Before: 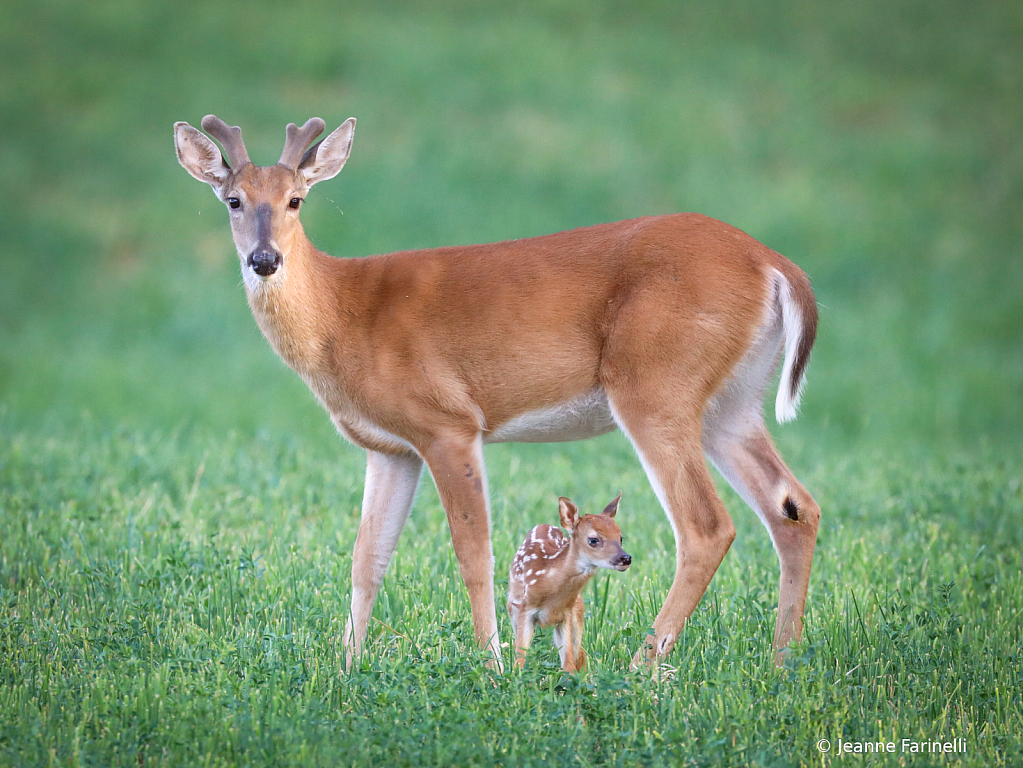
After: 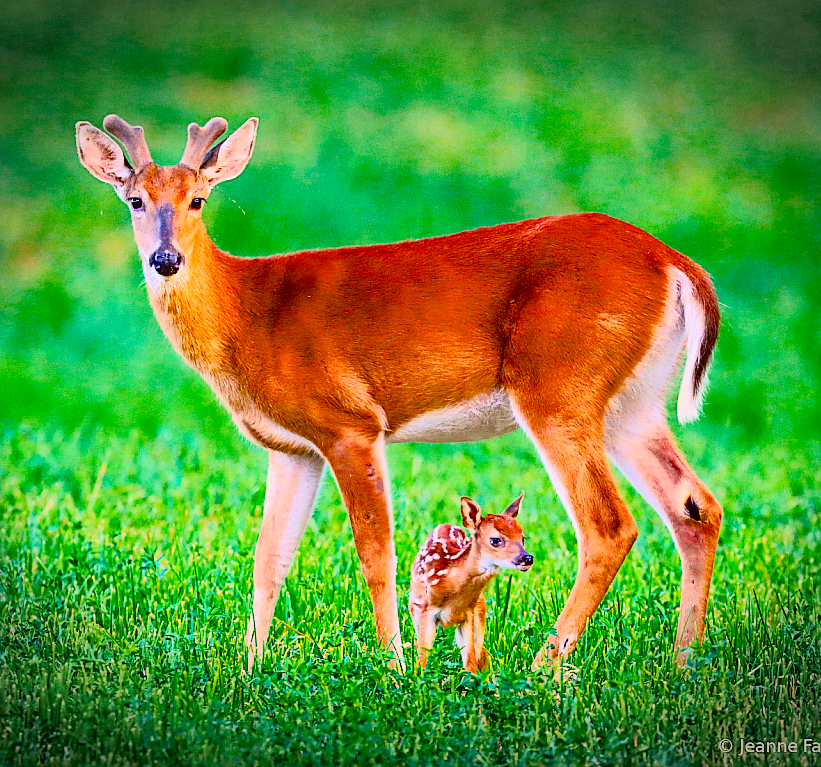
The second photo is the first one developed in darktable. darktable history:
contrast brightness saturation: contrast 0.271
tone curve: curves: ch0 [(0.024, 0) (0.075, 0.034) (0.145, 0.098) (0.257, 0.259) (0.408, 0.45) (0.611, 0.64) (0.81, 0.857) (1, 1)]; ch1 [(0, 0) (0.287, 0.198) (0.501, 0.506) (0.56, 0.57) (0.712, 0.777) (0.976, 0.992)]; ch2 [(0, 0) (0.5, 0.5) (0.523, 0.552) (0.59, 0.603) (0.681, 0.754) (1, 1)], color space Lab, independent channels, preserve colors none
exposure: black level correction 0, exposure 0.499 EV, compensate highlight preservation false
shadows and highlights: radius 122.43, shadows 21.52, white point adjustment -9.63, highlights -15.43, soften with gaussian
crop and rotate: left 9.589%, right 10.15%
vignetting: fall-off start 99.82%, width/height ratio 1.302
color balance rgb: power › hue 213.51°, highlights gain › chroma 2.84%, highlights gain › hue 61.27°, linear chroma grading › shadows 10.701%, linear chroma grading › highlights 10.421%, linear chroma grading › global chroma 14.596%, linear chroma grading › mid-tones 14.779%, perceptual saturation grading › global saturation 36.202%, saturation formula JzAzBz (2021)
sharpen: on, module defaults
